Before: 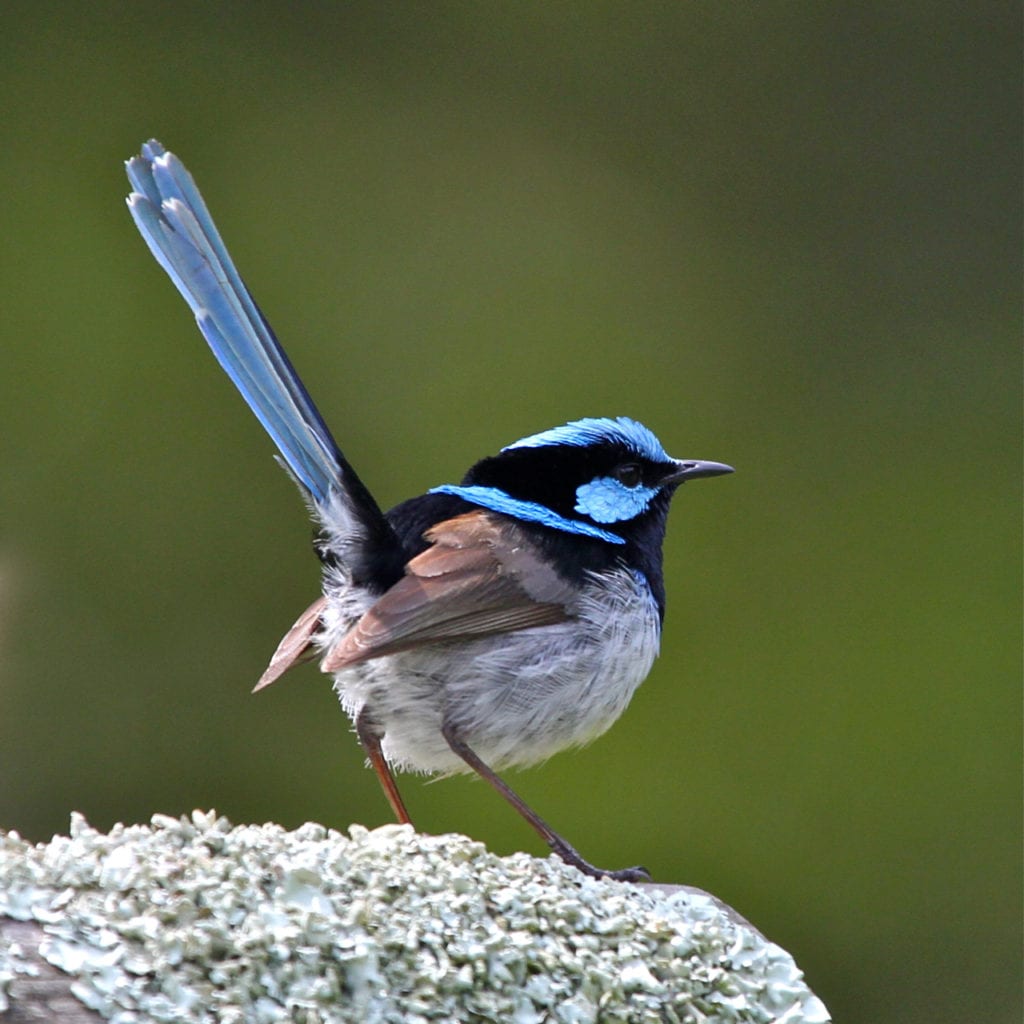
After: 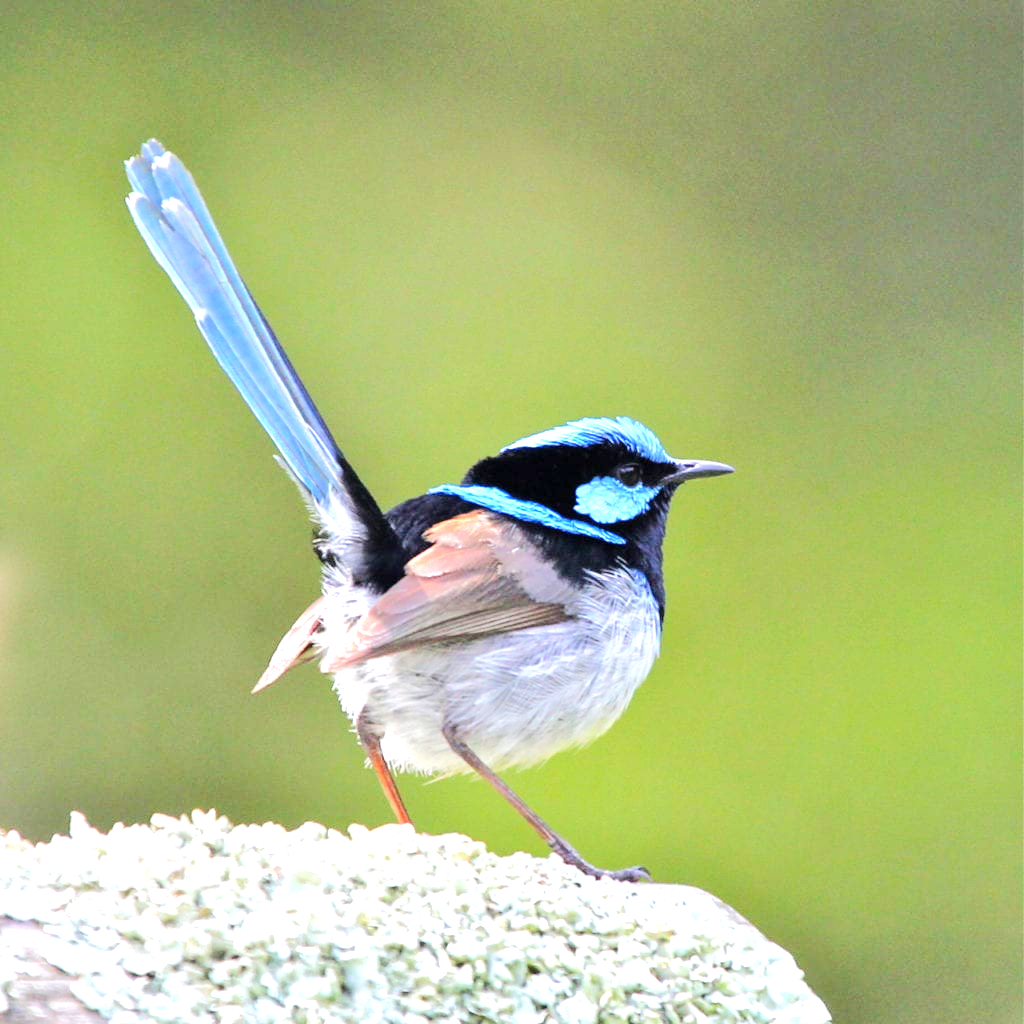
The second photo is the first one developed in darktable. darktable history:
exposure: black level correction 0, exposure 1.1 EV, compensate highlight preservation false
tone equalizer: -7 EV 0.144 EV, -6 EV 0.611 EV, -5 EV 1.12 EV, -4 EV 1.29 EV, -3 EV 1.14 EV, -2 EV 0.6 EV, -1 EV 0.168 EV, edges refinement/feathering 500, mask exposure compensation -1.57 EV, preserve details no
